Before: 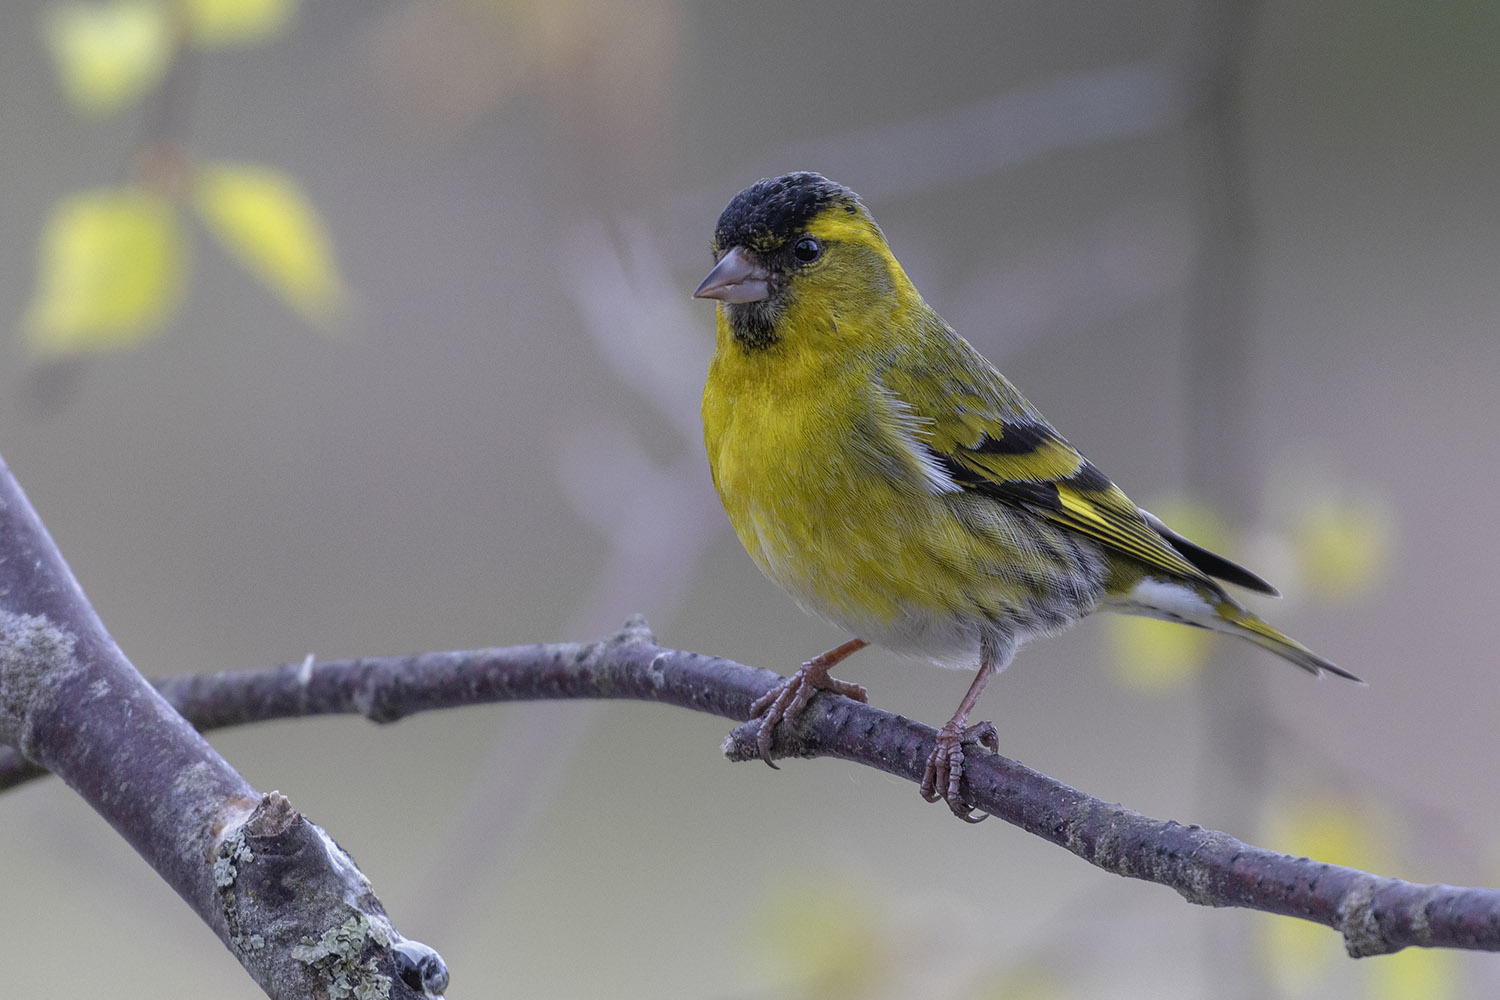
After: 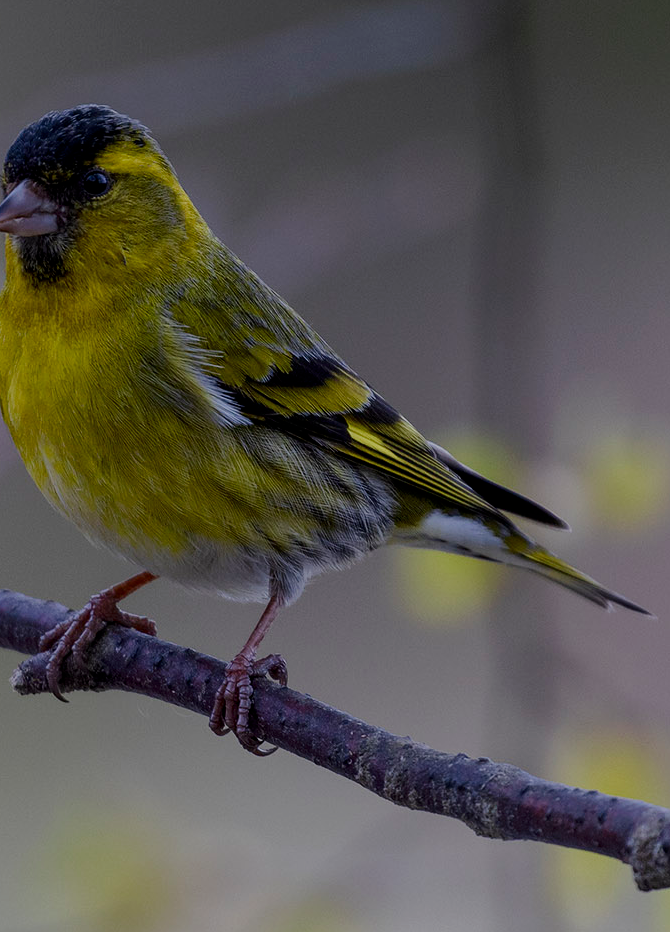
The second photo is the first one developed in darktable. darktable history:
filmic rgb: black relative exposure -7.65 EV, white relative exposure 4.56 EV, hardness 3.61, add noise in highlights 0.001, color science v3 (2019), use custom middle-gray values true, contrast in highlights soft
crop: left 47.443%, top 6.751%, right 7.875%
contrast brightness saturation: contrast 0.095, brightness -0.256, saturation 0.135
